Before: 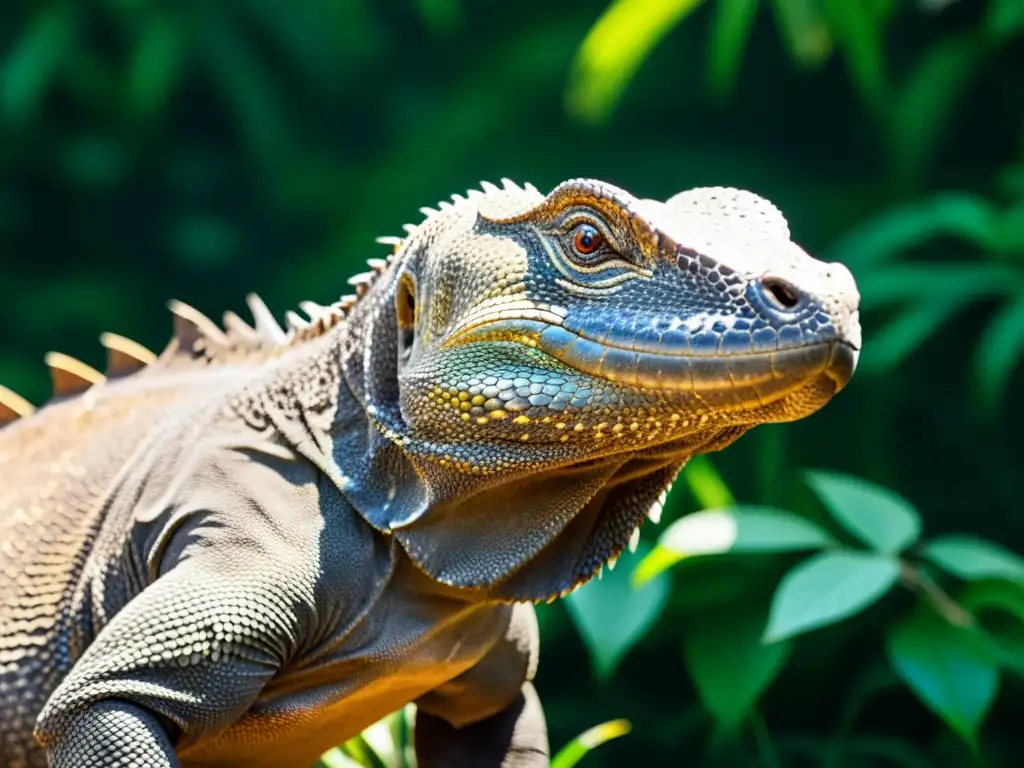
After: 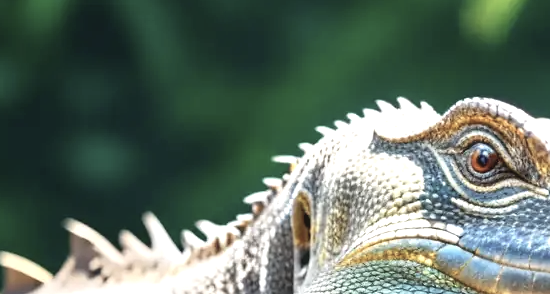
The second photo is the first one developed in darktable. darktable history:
contrast brightness saturation: contrast -0.064, saturation -0.402
exposure: exposure 0.558 EV, compensate highlight preservation false
crop: left 10.251%, top 10.632%, right 35.985%, bottom 51.058%
